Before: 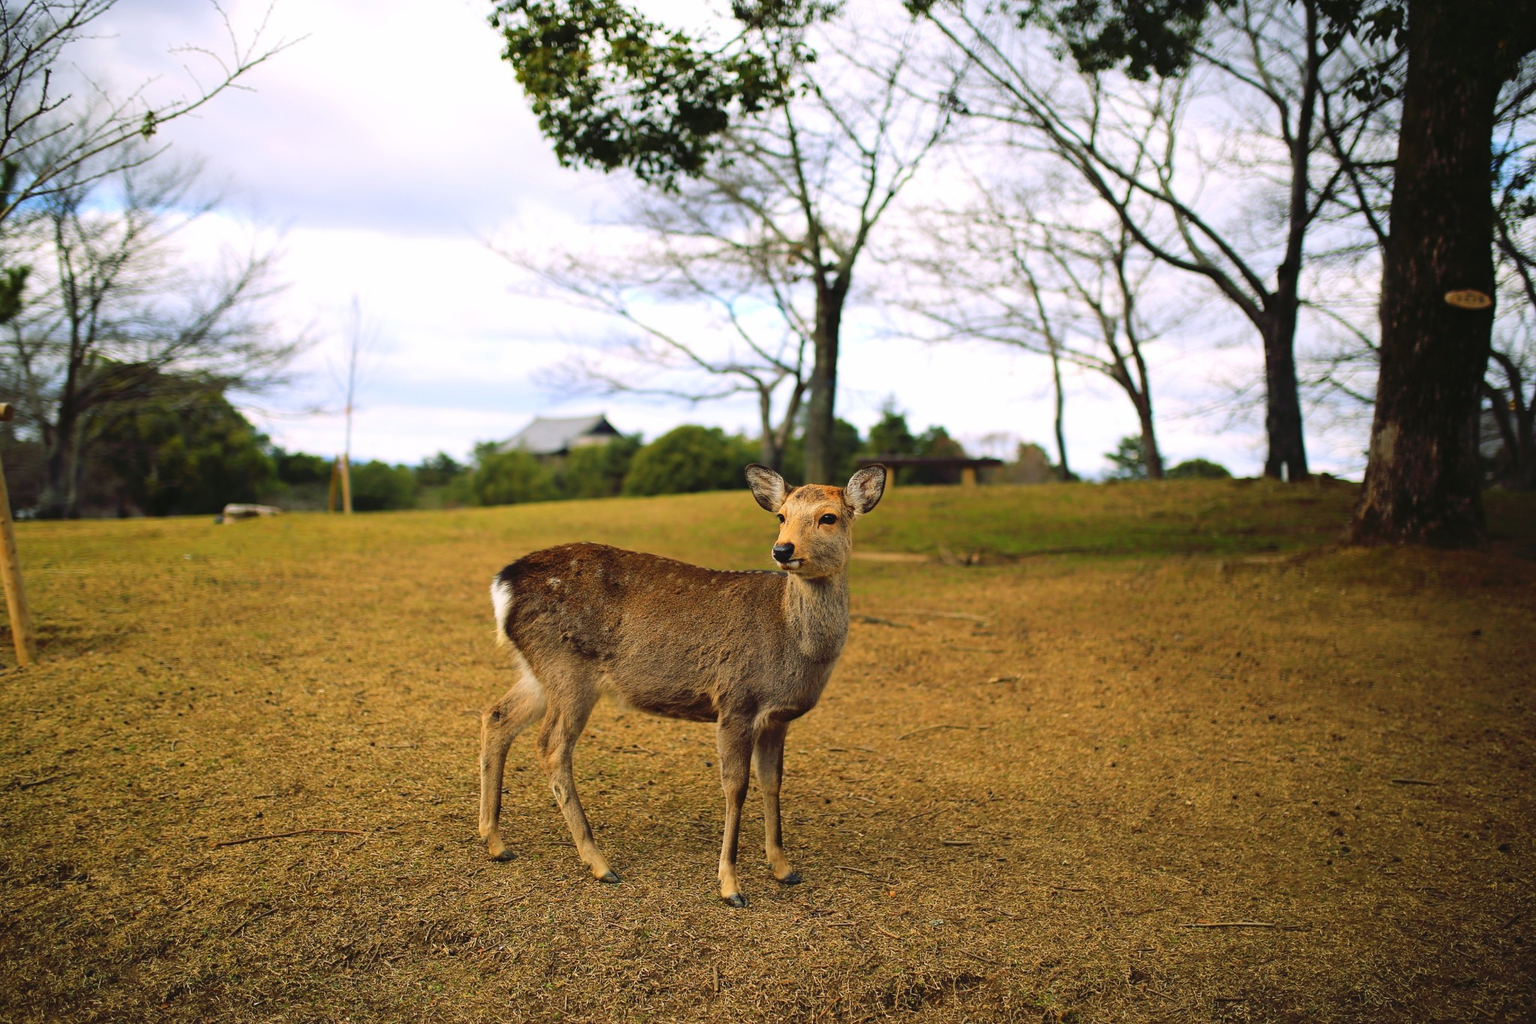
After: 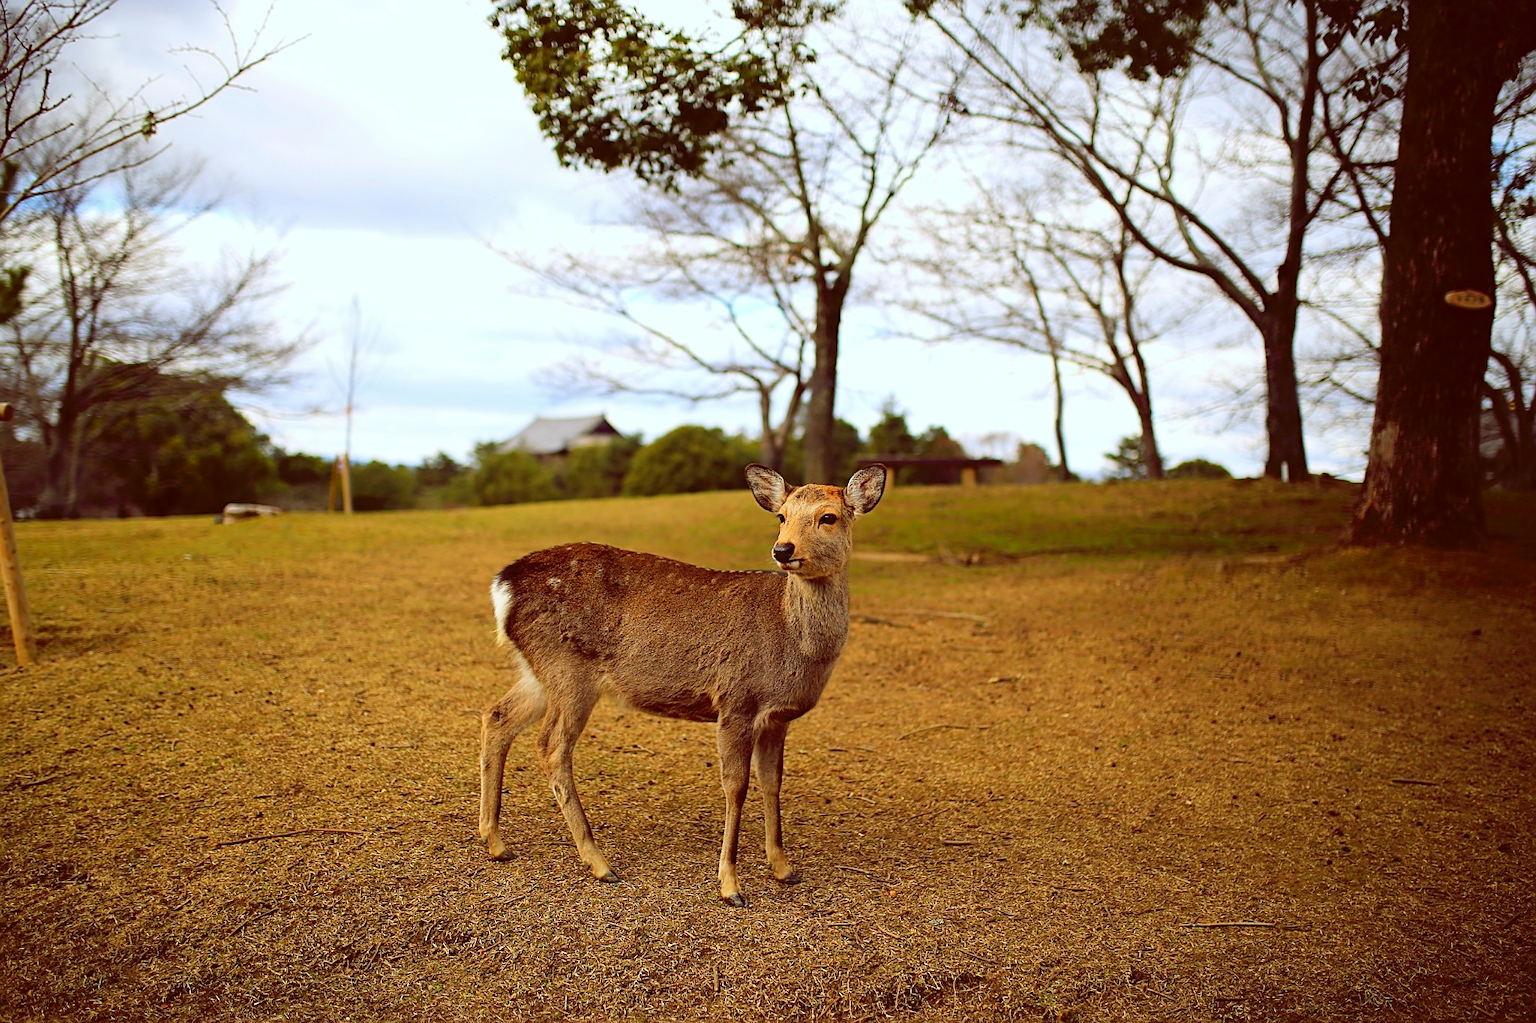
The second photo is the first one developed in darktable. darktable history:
sharpen: on, module defaults
color correction: highlights a* -7.23, highlights b* -0.161, shadows a* 20.08, shadows b* 11.73
